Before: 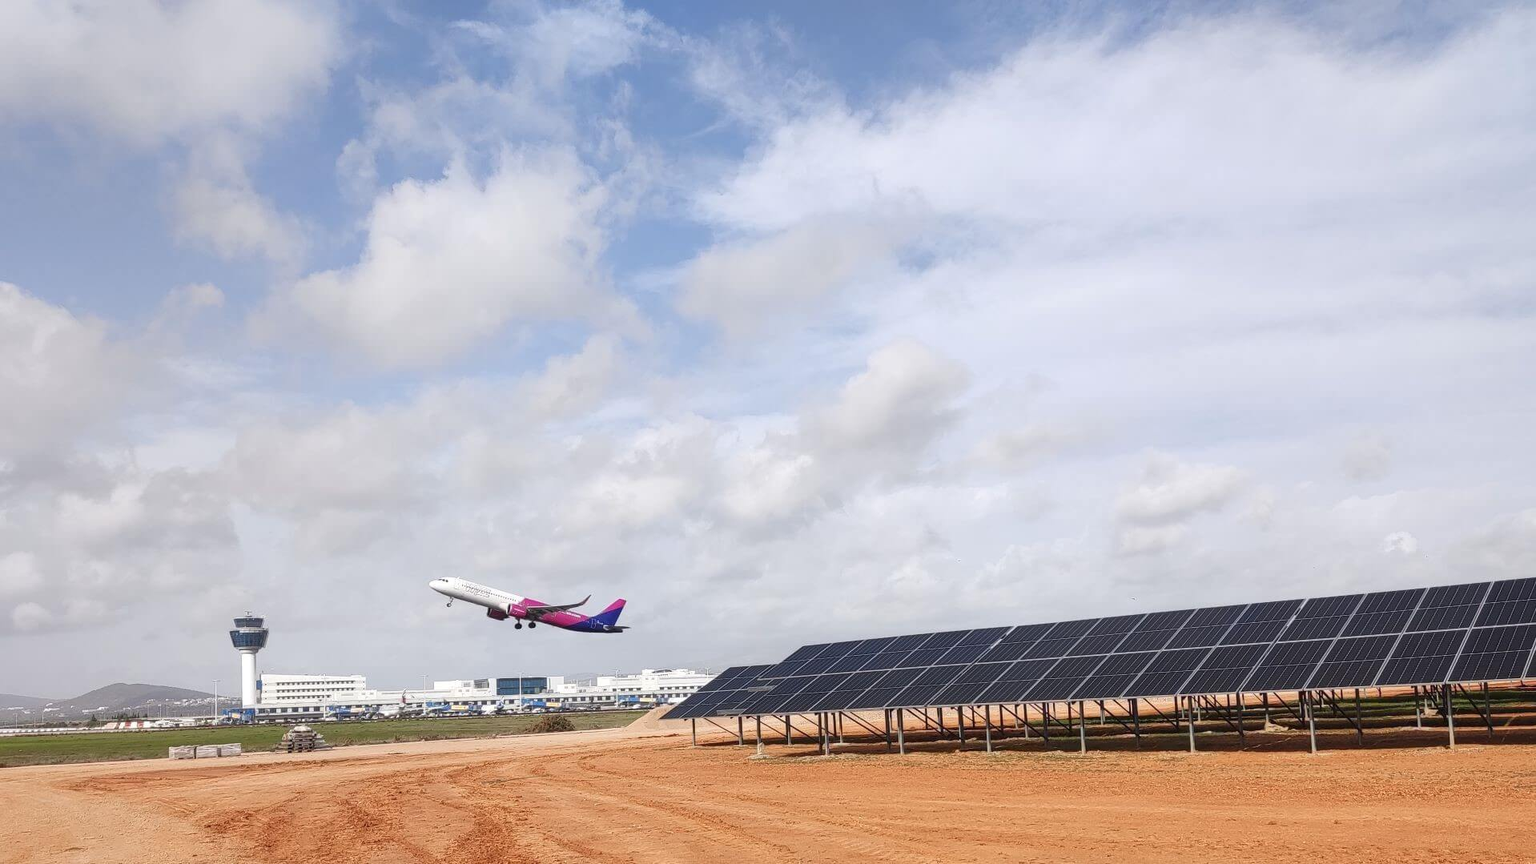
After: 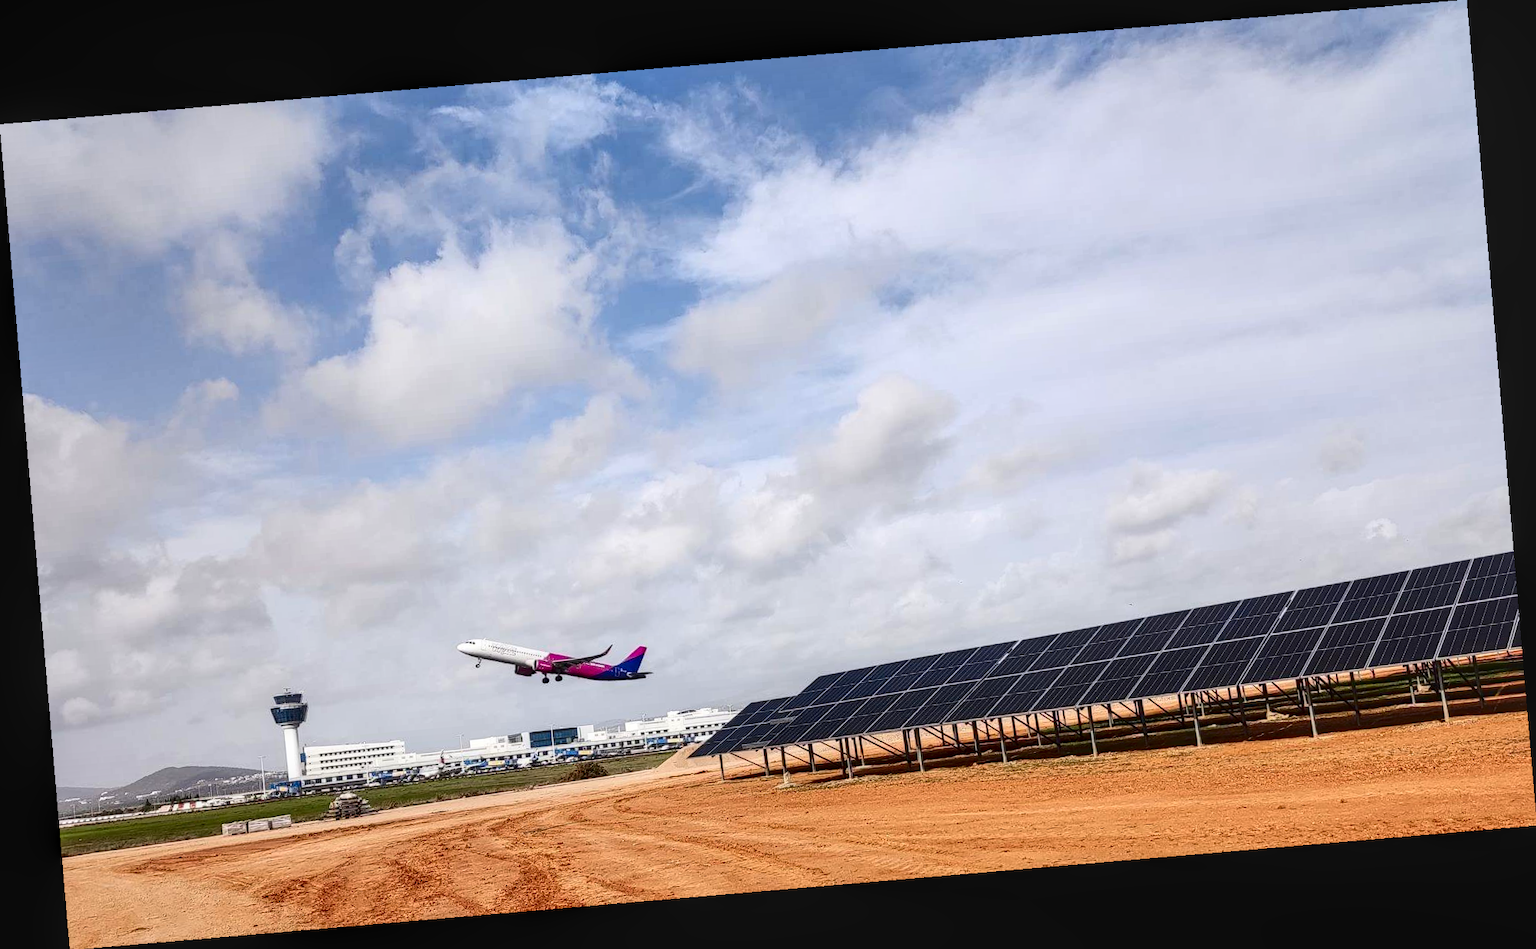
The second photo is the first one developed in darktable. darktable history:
rotate and perspective: rotation -4.86°, automatic cropping off
contrast brightness saturation: contrast 0.21, brightness -0.11, saturation 0.21
local contrast: detail 130%
